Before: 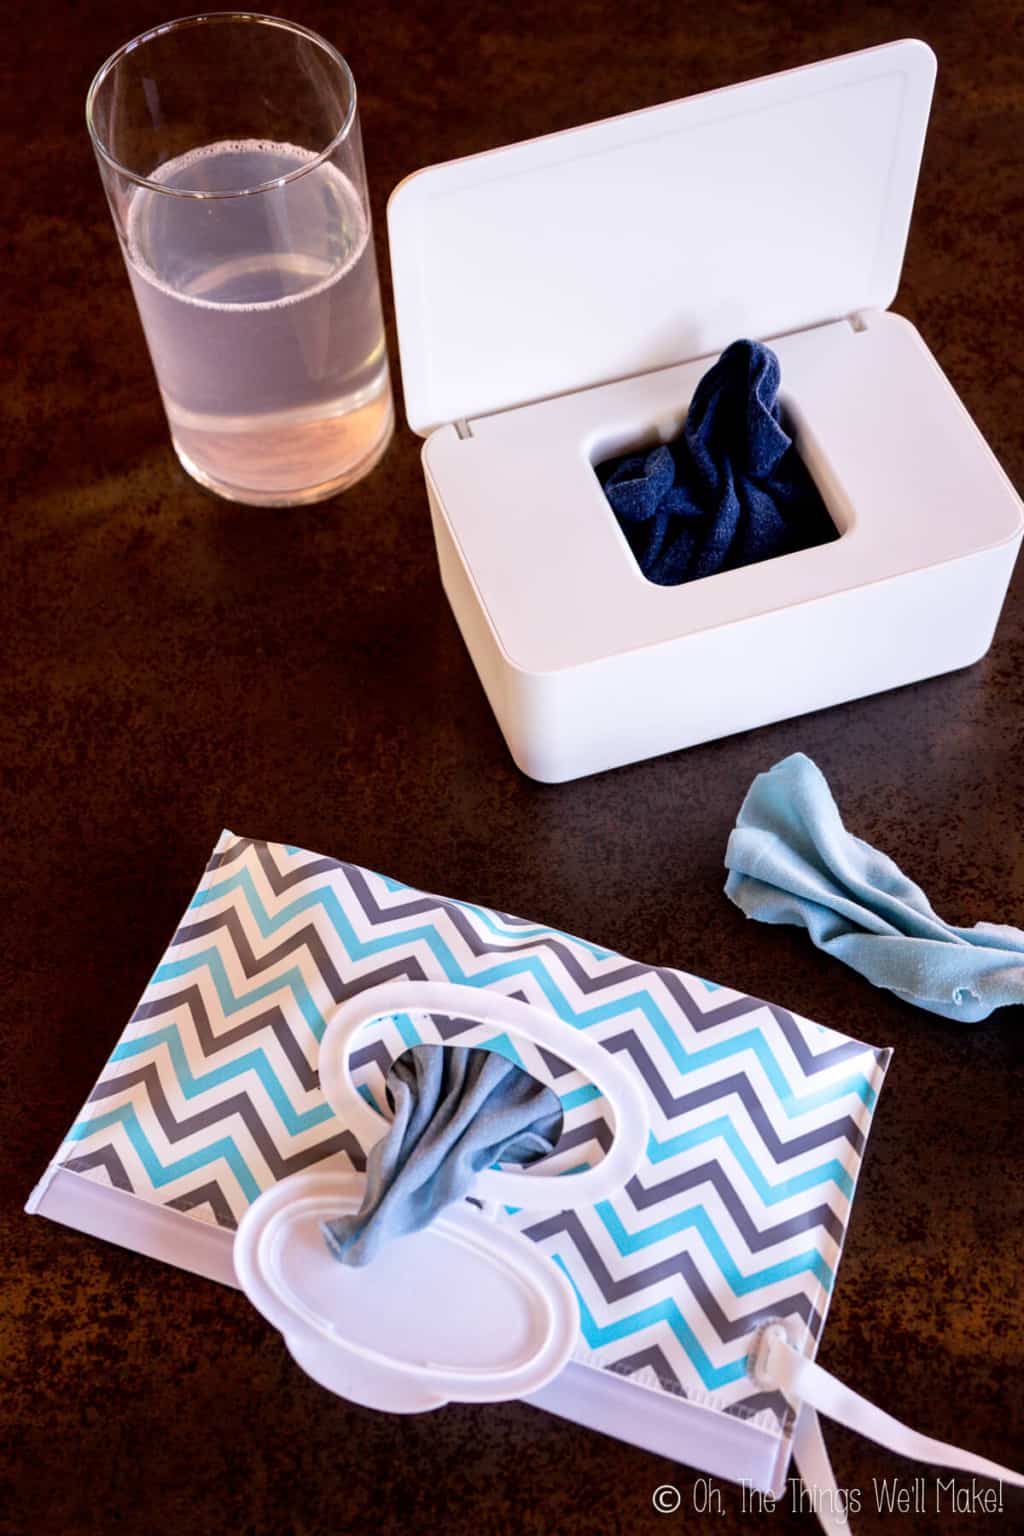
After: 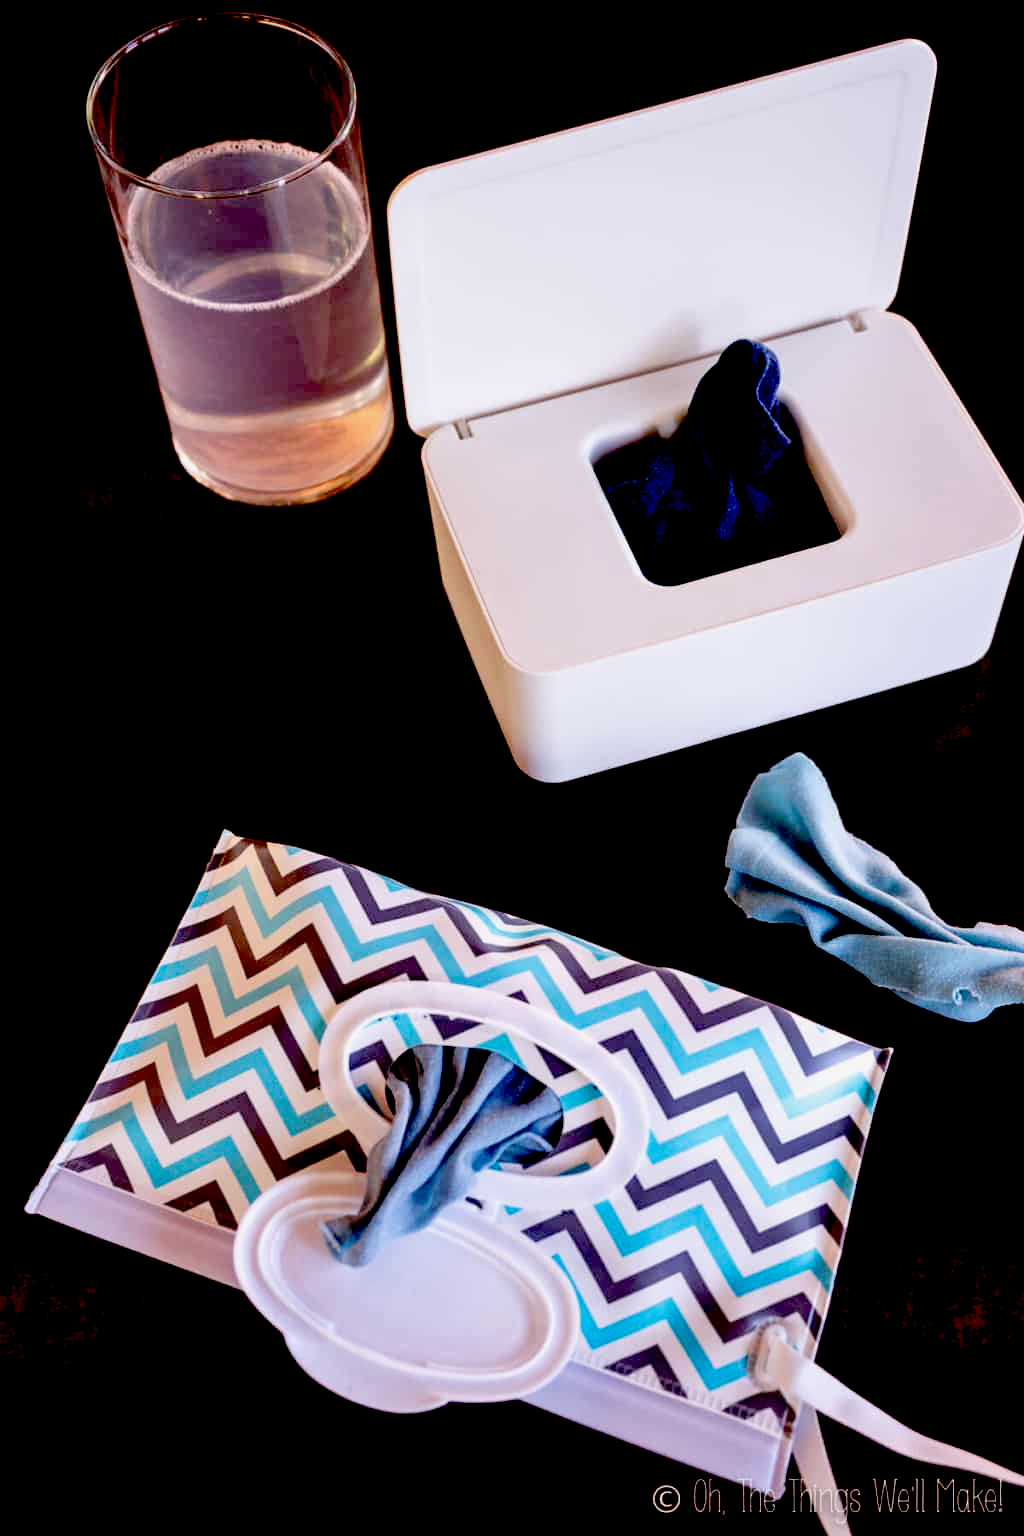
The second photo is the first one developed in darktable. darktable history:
exposure: black level correction 0.099, exposure -0.089 EV, compensate highlight preservation false
